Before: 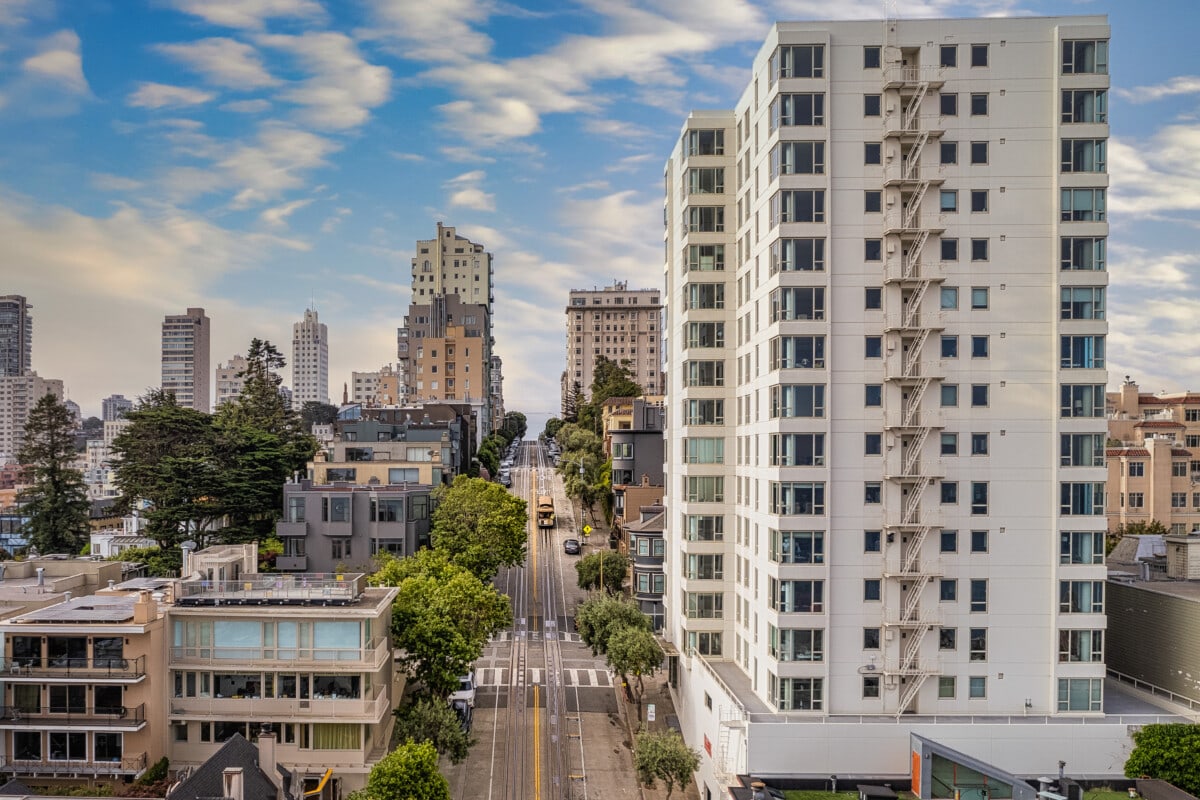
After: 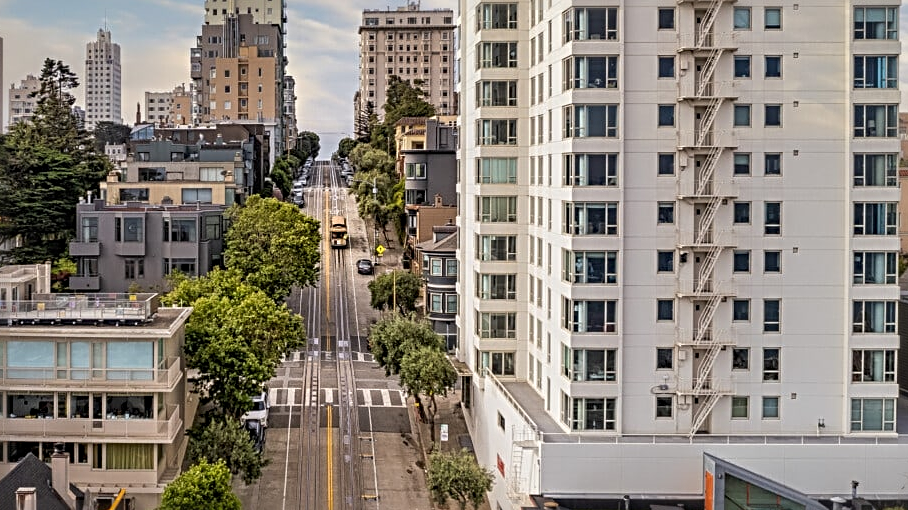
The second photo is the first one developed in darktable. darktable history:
crop and rotate: left 17.299%, top 35.115%, right 7.015%, bottom 1.024%
sharpen: radius 4
